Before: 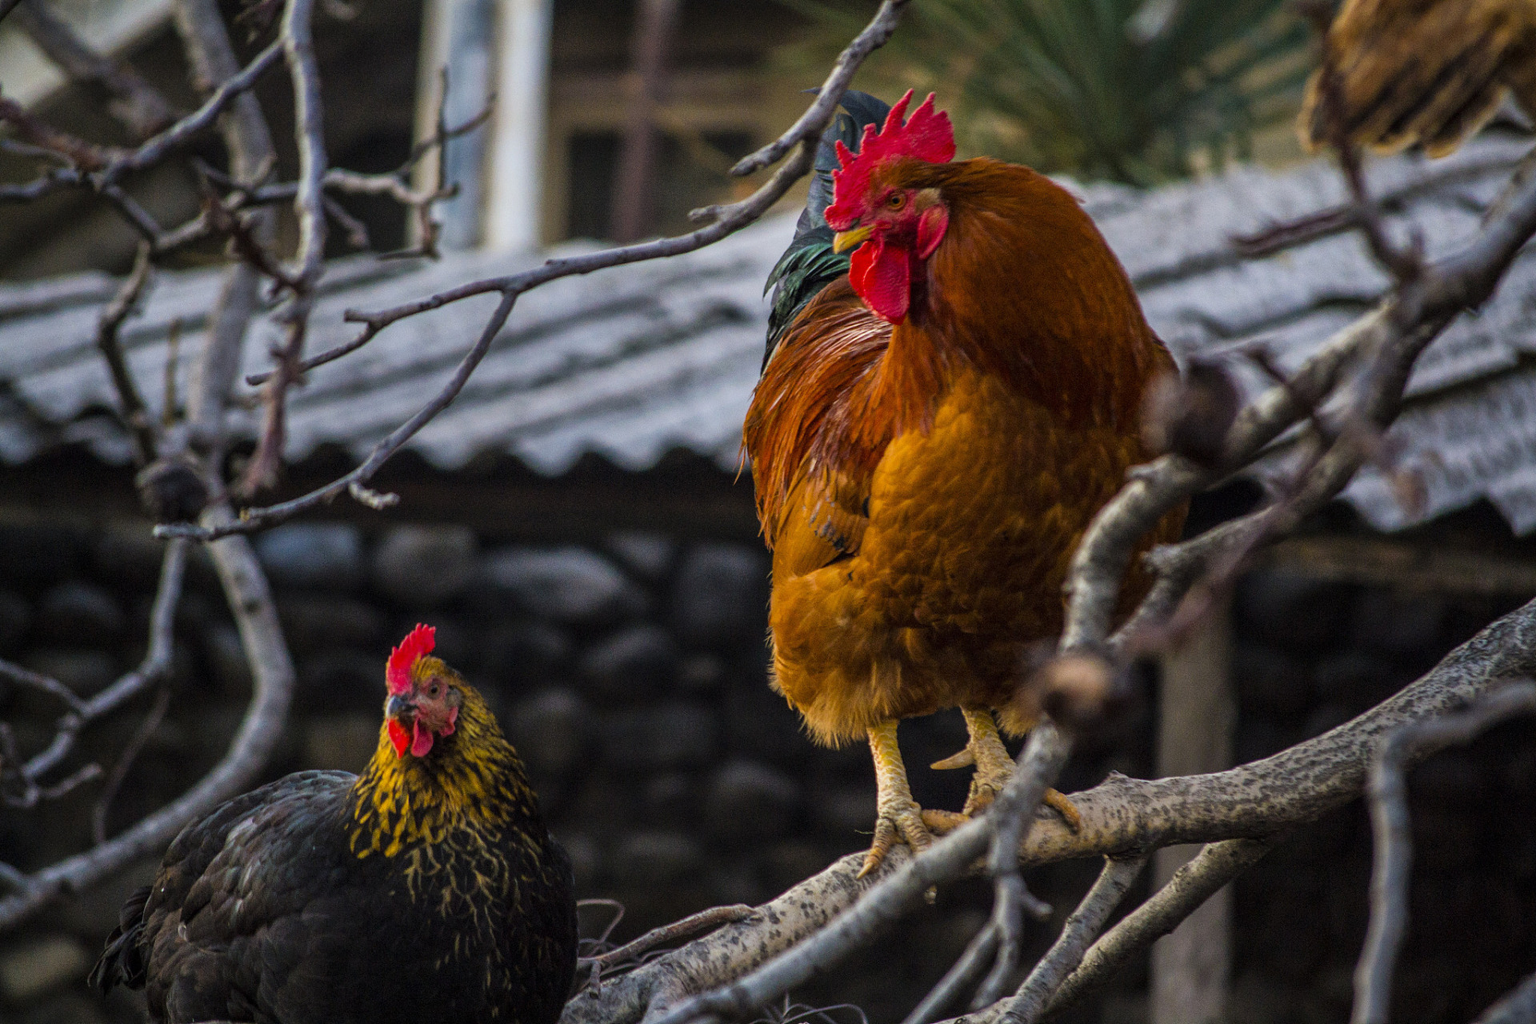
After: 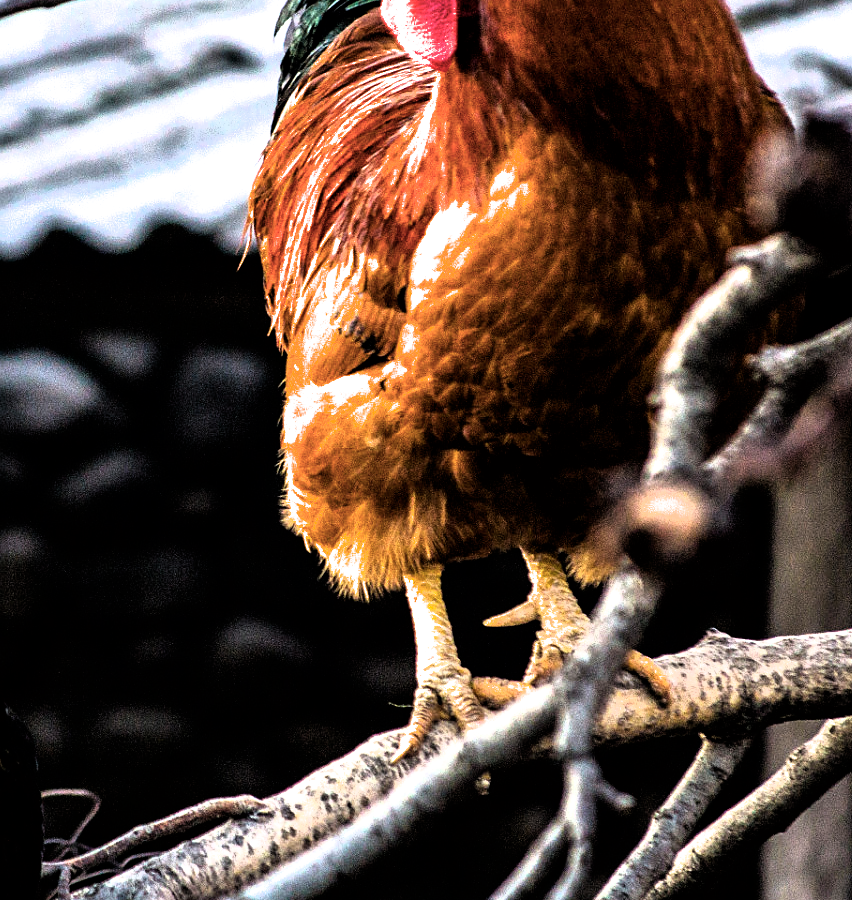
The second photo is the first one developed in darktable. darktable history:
levels: levels [0, 0.51, 1]
filmic rgb: black relative exposure -8.2 EV, white relative exposure 2.2 EV, threshold 3 EV, hardness 7.11, latitude 85.74%, contrast 1.696, highlights saturation mix -4%, shadows ↔ highlights balance -2.69%, color science v5 (2021), contrast in shadows safe, contrast in highlights safe, enable highlight reconstruction true
crop: left 35.432%, top 26.233%, right 20.145%, bottom 3.432%
sharpen: amount 0.2
exposure: black level correction 0.001, exposure 1 EV, compensate highlight preservation false
